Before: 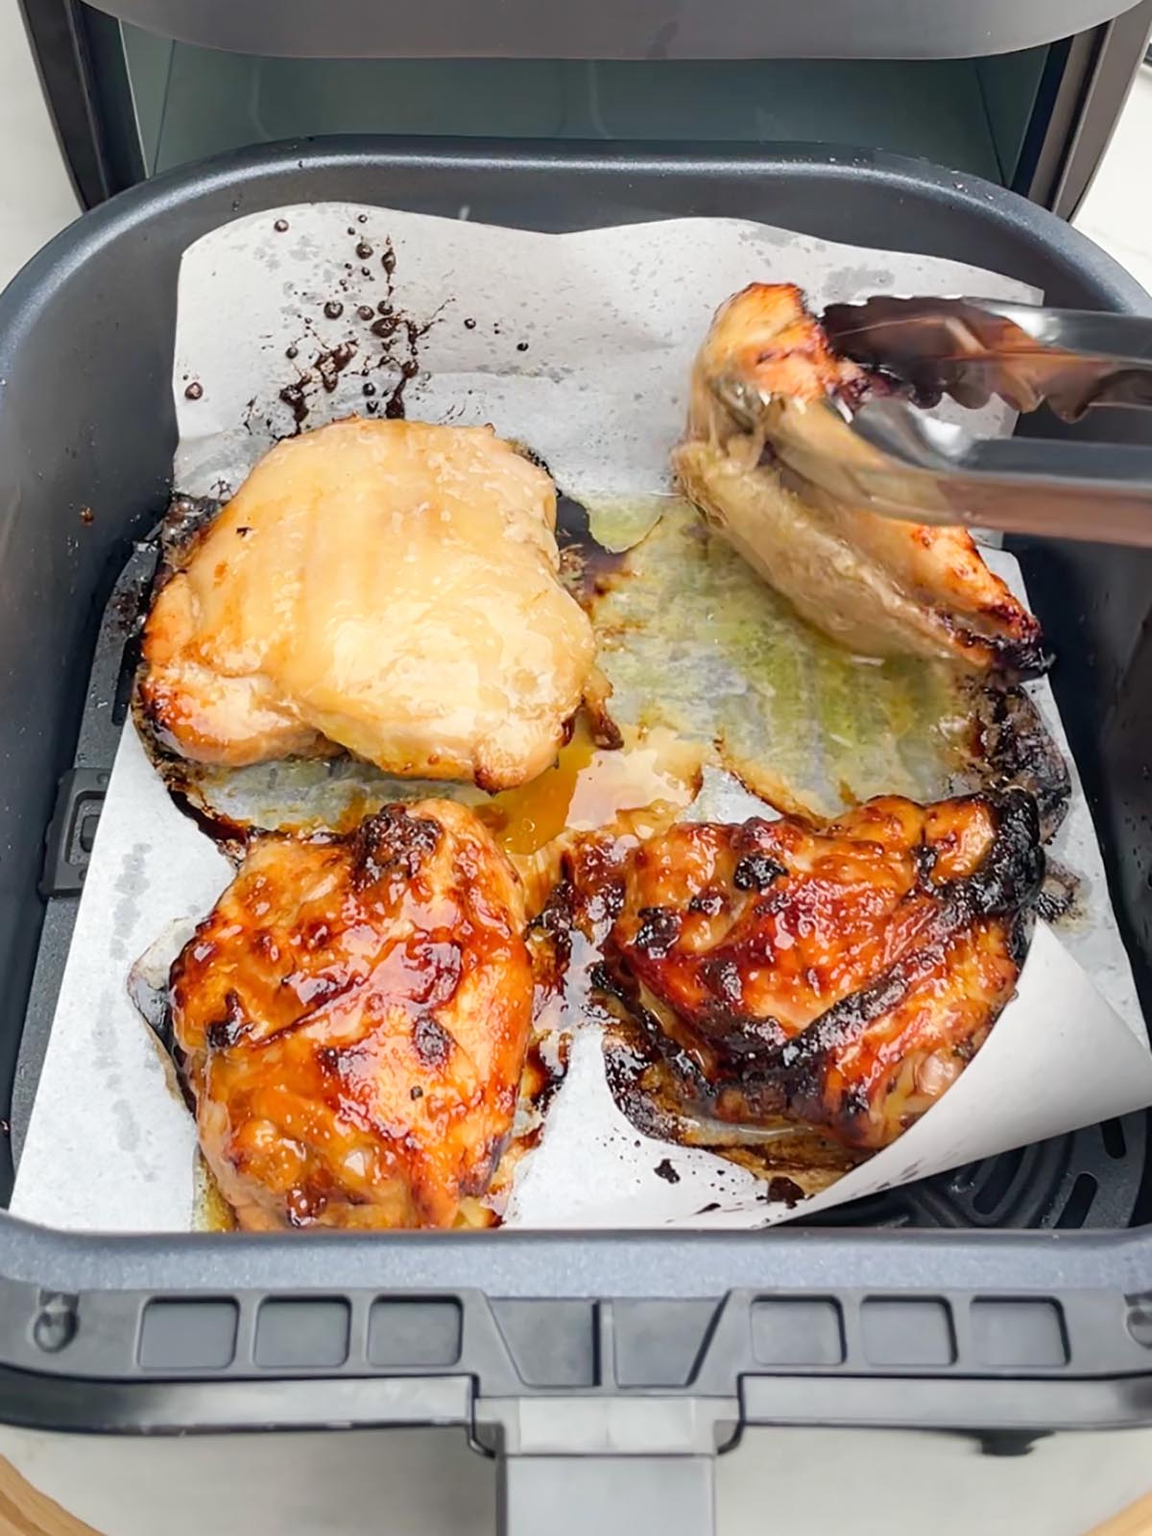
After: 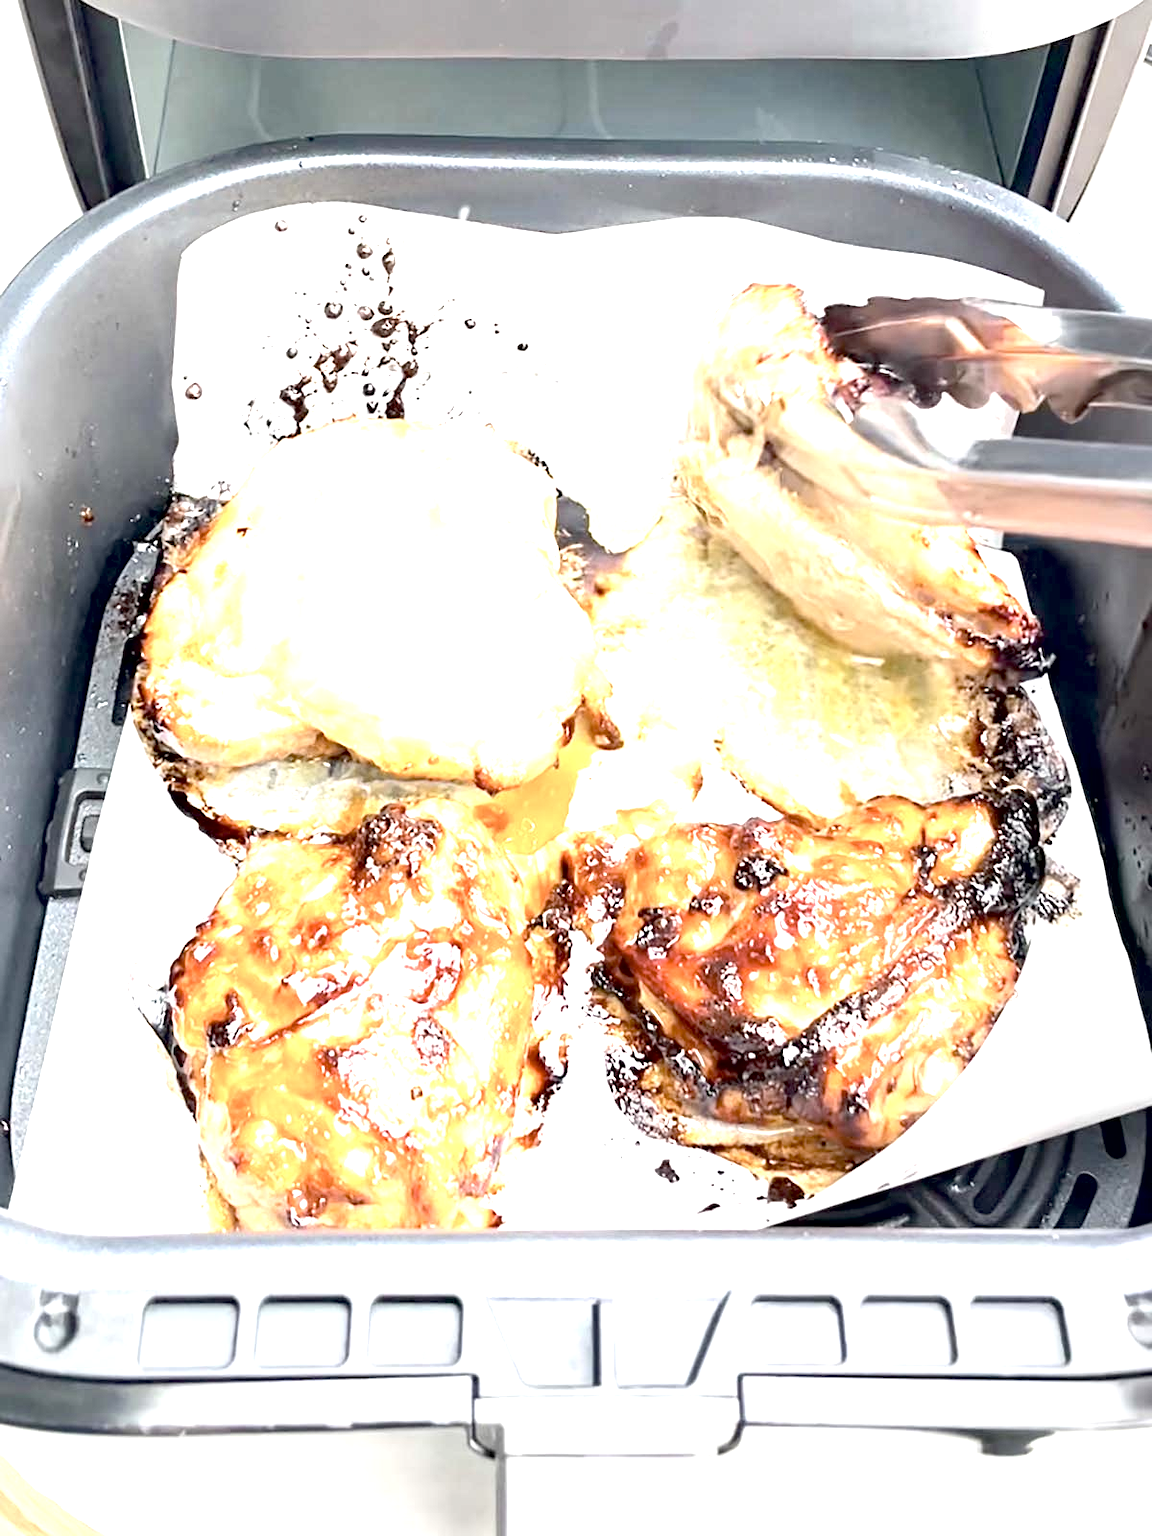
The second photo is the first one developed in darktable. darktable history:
contrast brightness saturation: contrast 0.1, saturation -0.36
exposure: black level correction 0.005, exposure 2.084 EV, compensate highlight preservation false
